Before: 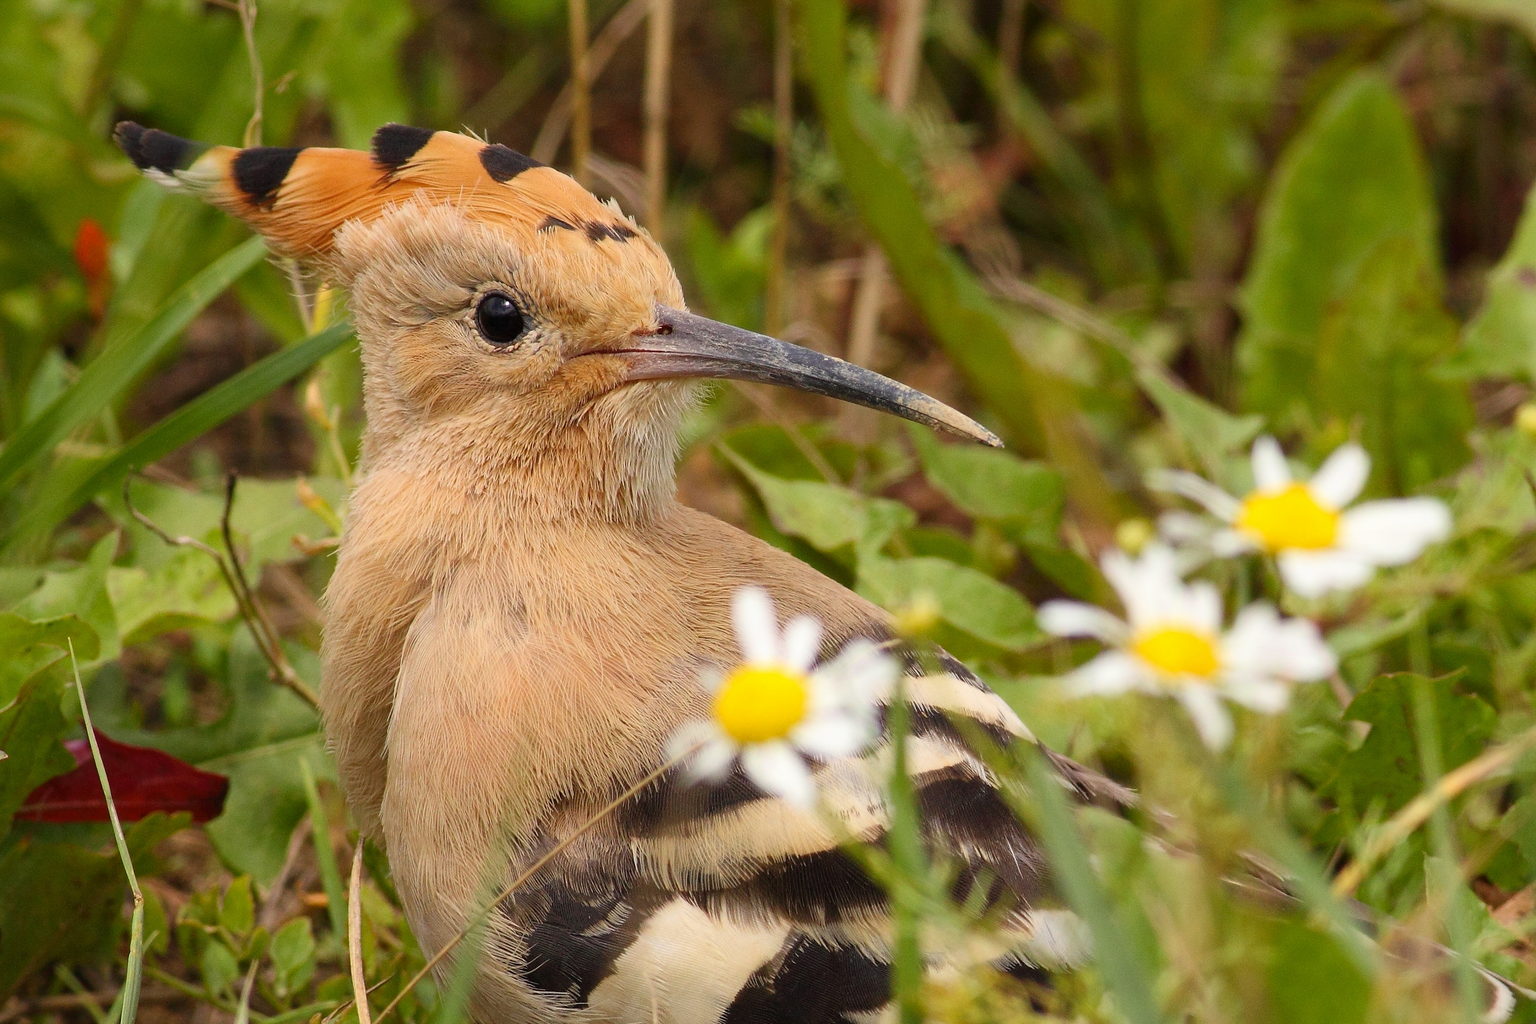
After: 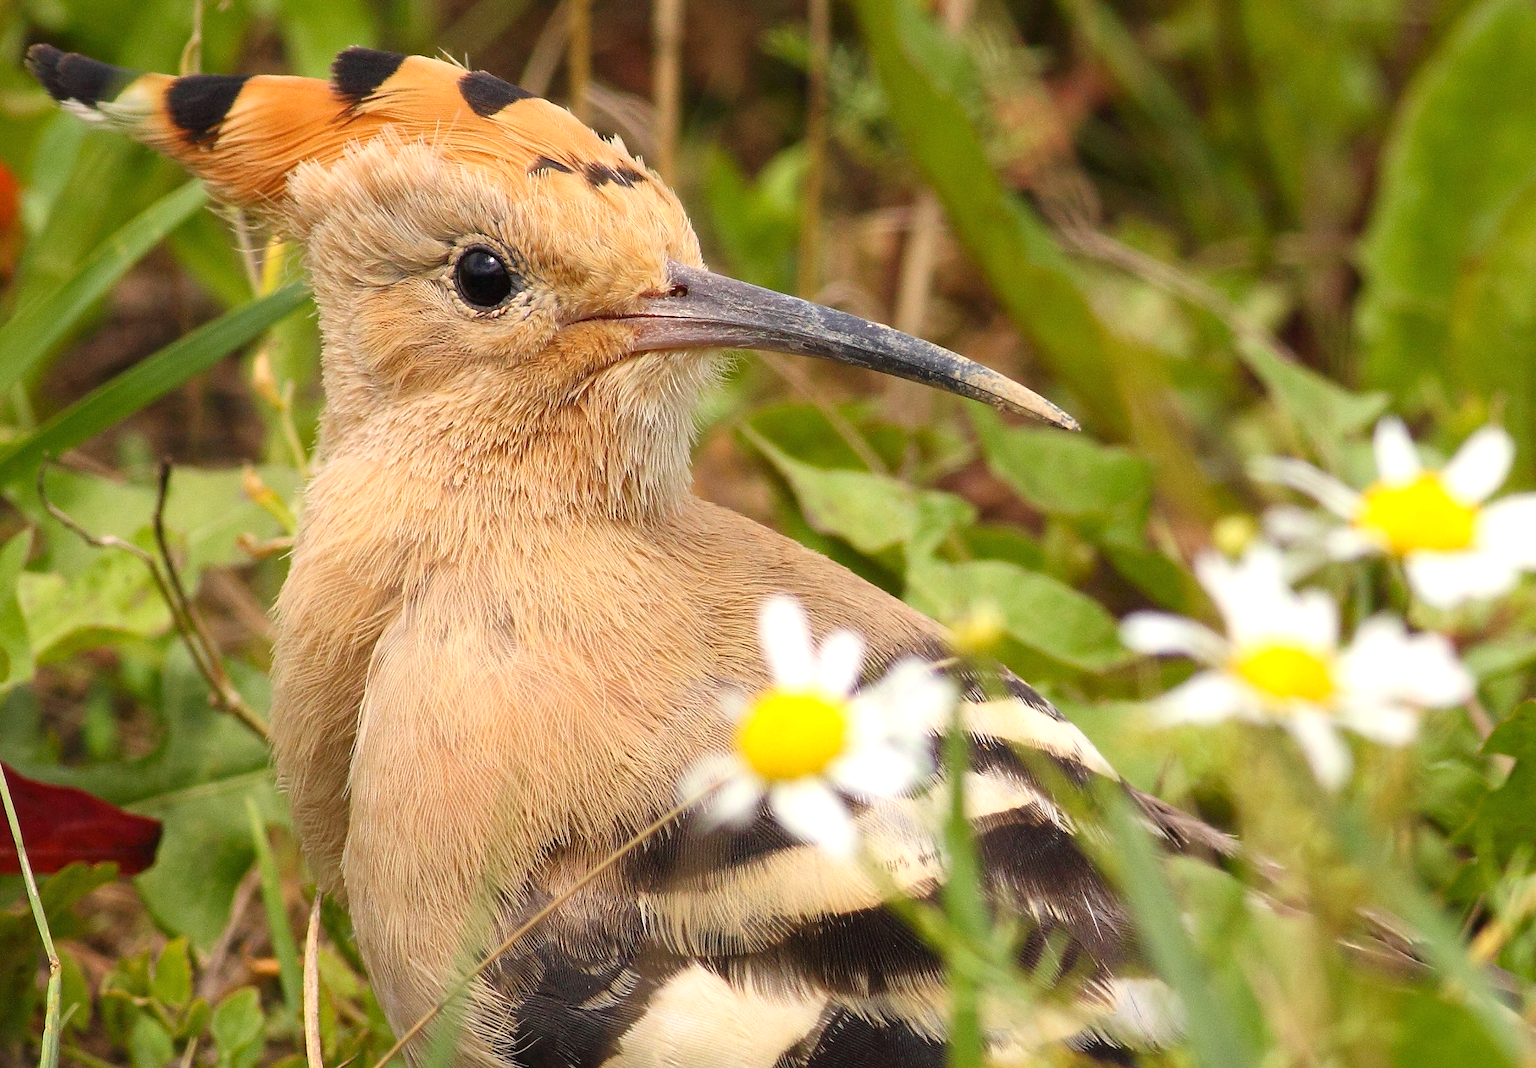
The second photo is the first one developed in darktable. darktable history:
crop: left 6.034%, top 8.227%, right 9.535%, bottom 3.613%
exposure: black level correction 0, exposure 0.393 EV, compensate highlight preservation false
